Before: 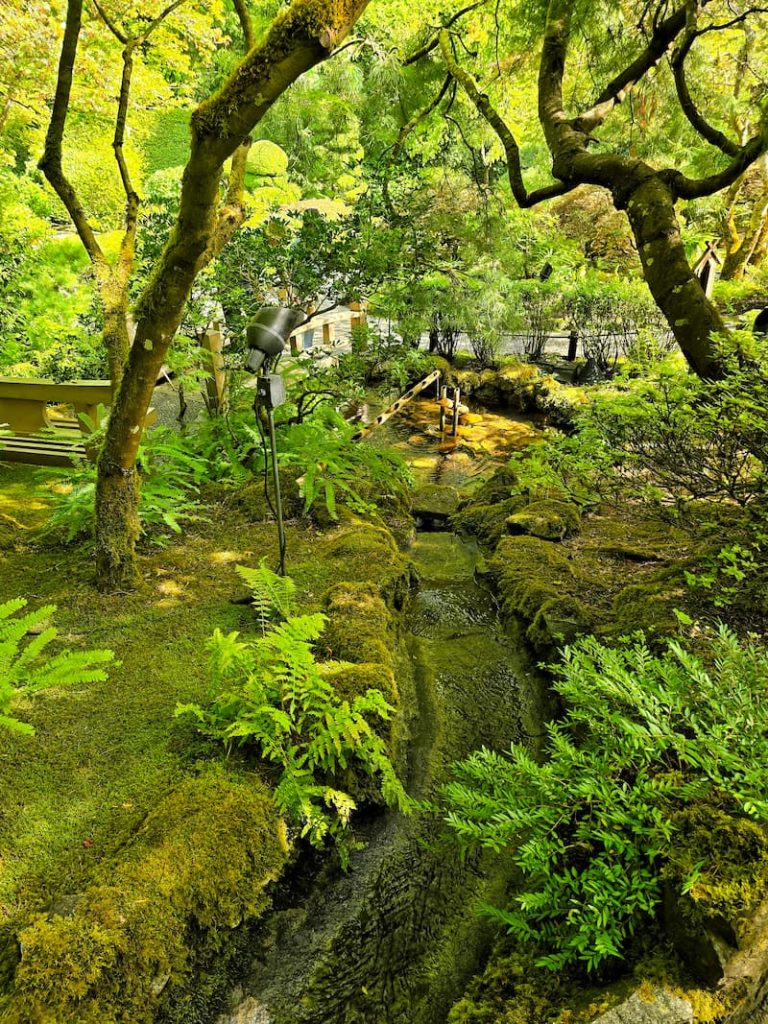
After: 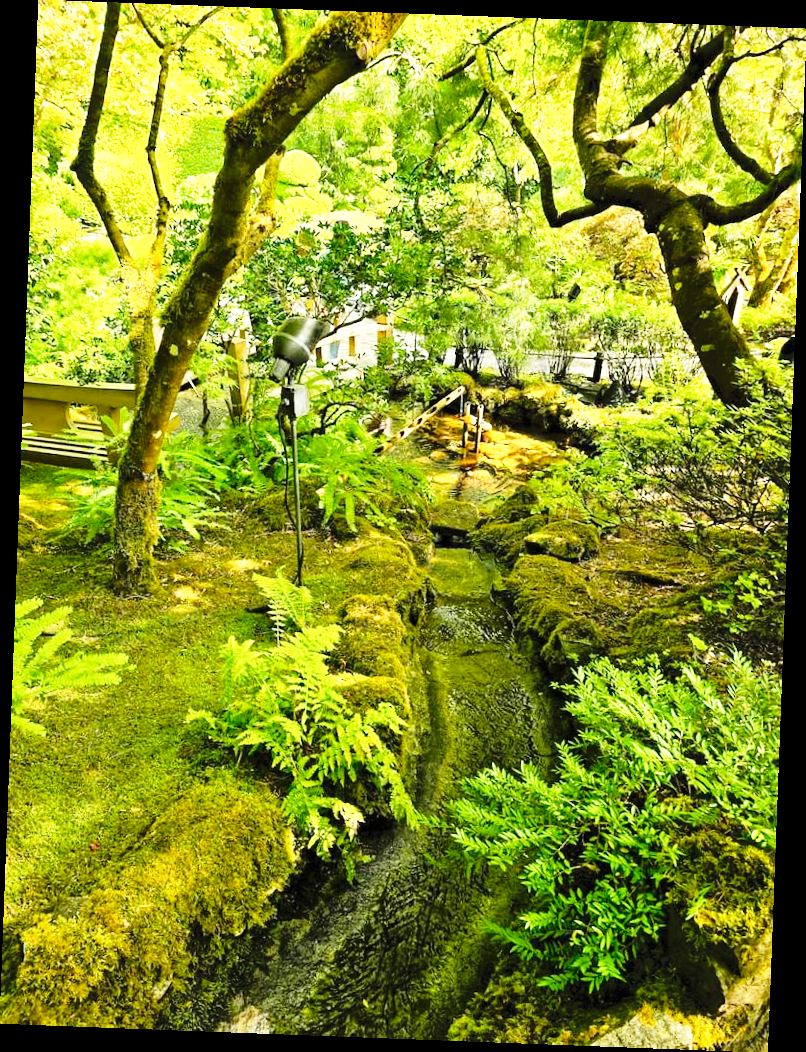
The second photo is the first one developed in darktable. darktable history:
shadows and highlights: shadows 62.66, white point adjustment 0.37, highlights -34.44, compress 83.82%
base curve: curves: ch0 [(0, 0) (0.026, 0.03) (0.109, 0.232) (0.351, 0.748) (0.669, 0.968) (1, 1)], preserve colors none
white balance: emerald 1
rotate and perspective: rotation 2.17°, automatic cropping off
